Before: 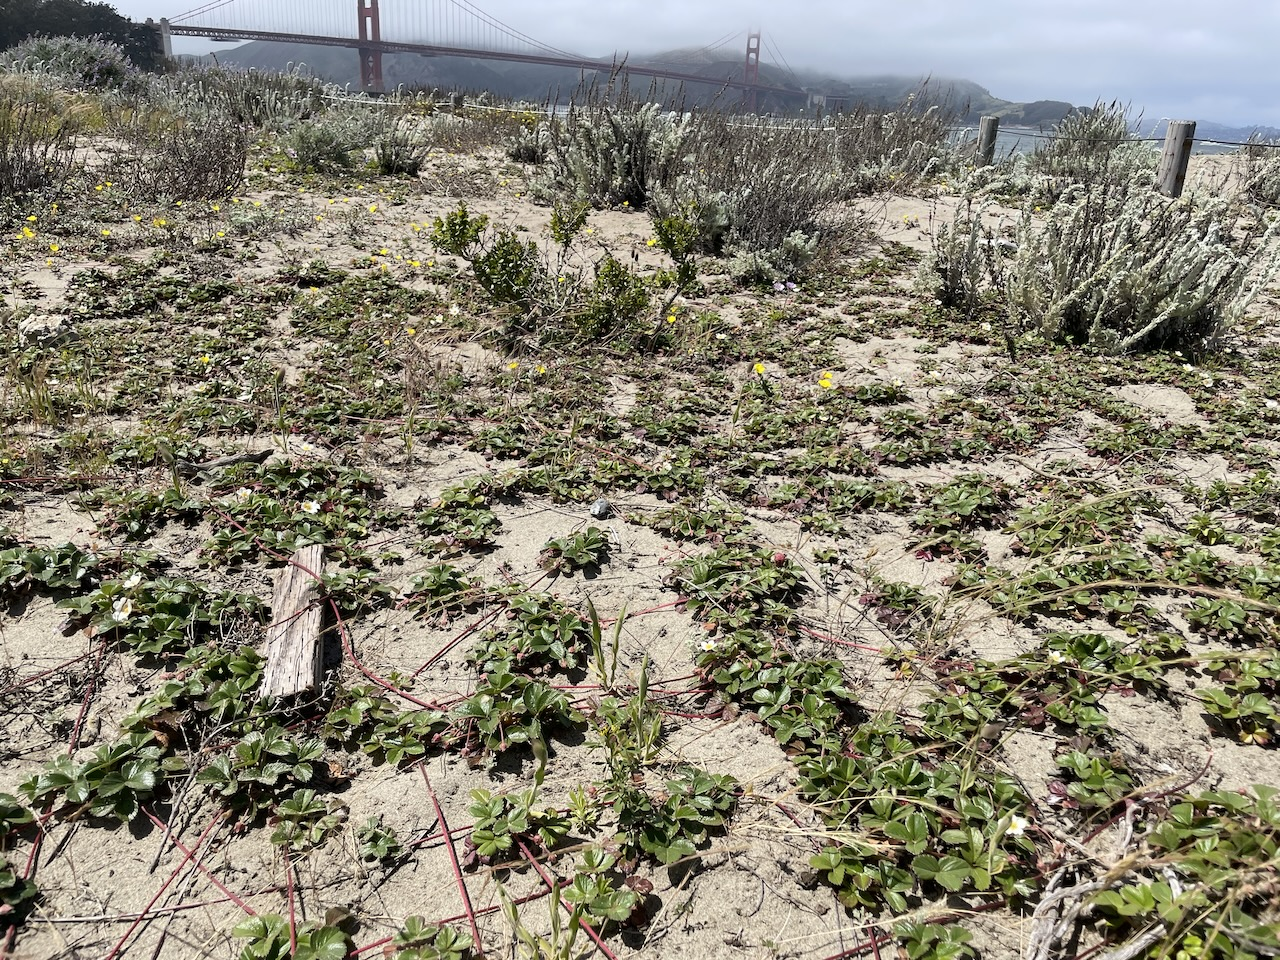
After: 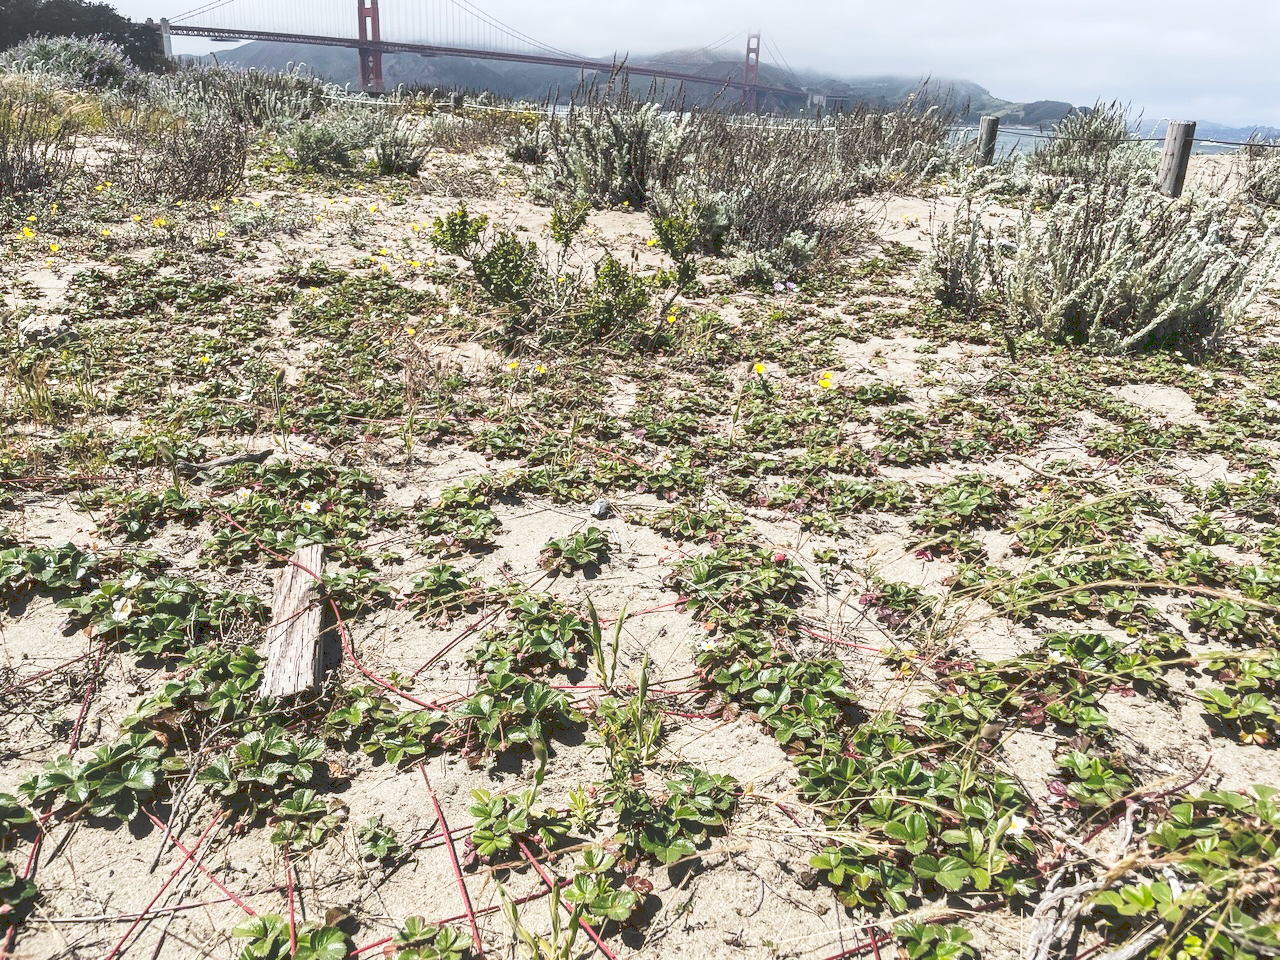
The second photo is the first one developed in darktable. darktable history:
local contrast: on, module defaults
tone curve: curves: ch0 [(0, 0) (0.003, 0.203) (0.011, 0.203) (0.025, 0.21) (0.044, 0.22) (0.069, 0.231) (0.1, 0.243) (0.136, 0.255) (0.177, 0.277) (0.224, 0.305) (0.277, 0.346) (0.335, 0.412) (0.399, 0.492) (0.468, 0.571) (0.543, 0.658) (0.623, 0.75) (0.709, 0.837) (0.801, 0.905) (0.898, 0.955) (1, 1)], preserve colors none
